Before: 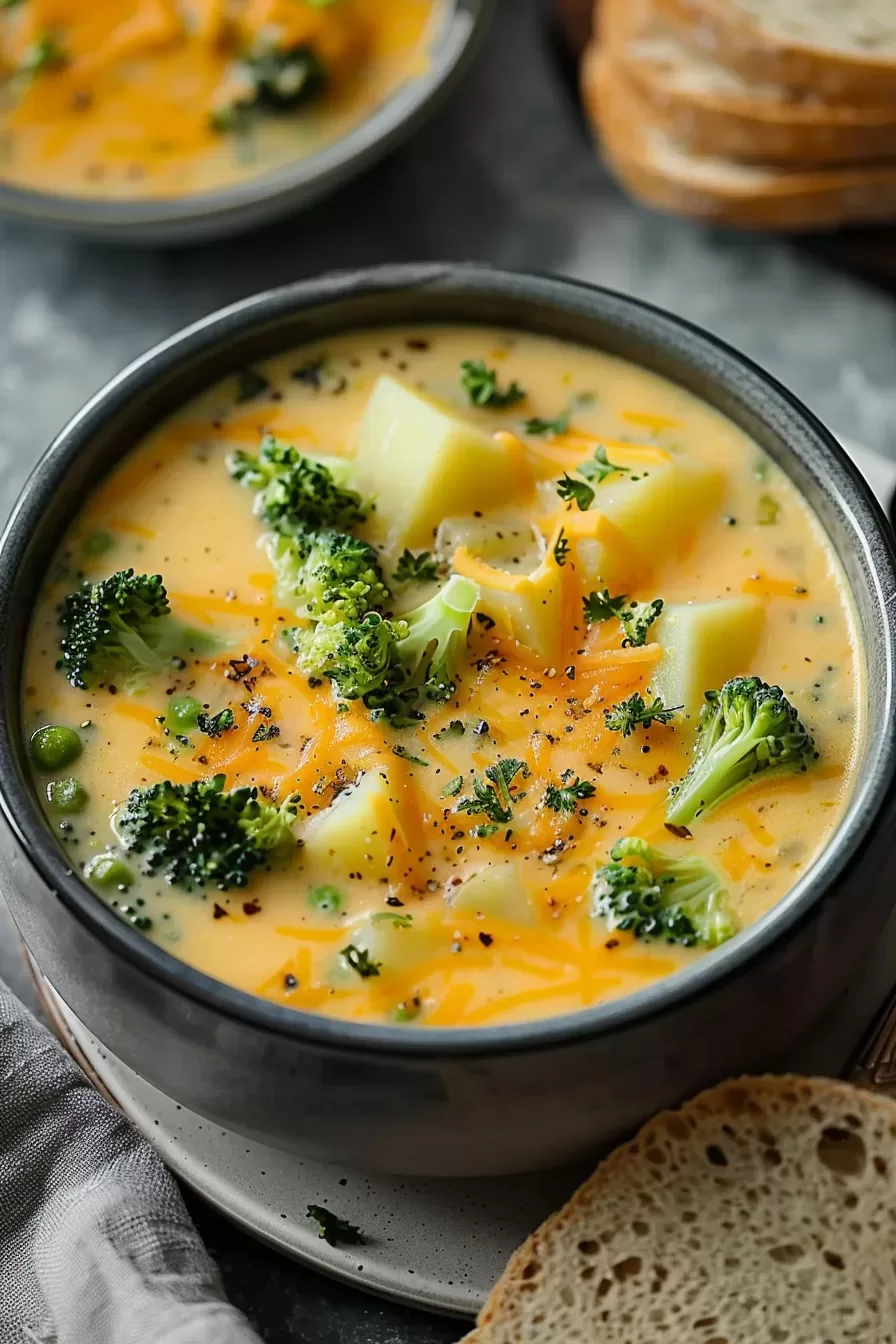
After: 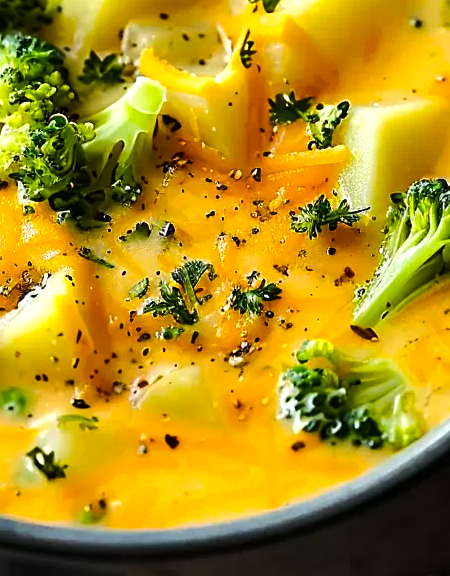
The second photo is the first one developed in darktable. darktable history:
crop: left 35.089%, top 37.059%, right 14.673%, bottom 20.058%
color balance rgb: perceptual saturation grading › global saturation 25.164%, perceptual brilliance grading › highlights 17.795%, perceptual brilliance grading › mid-tones 31.969%, perceptual brilliance grading › shadows -31.014%, global vibrance 20%
sharpen: amount 0.205
shadows and highlights: shadows 60.65, soften with gaussian
